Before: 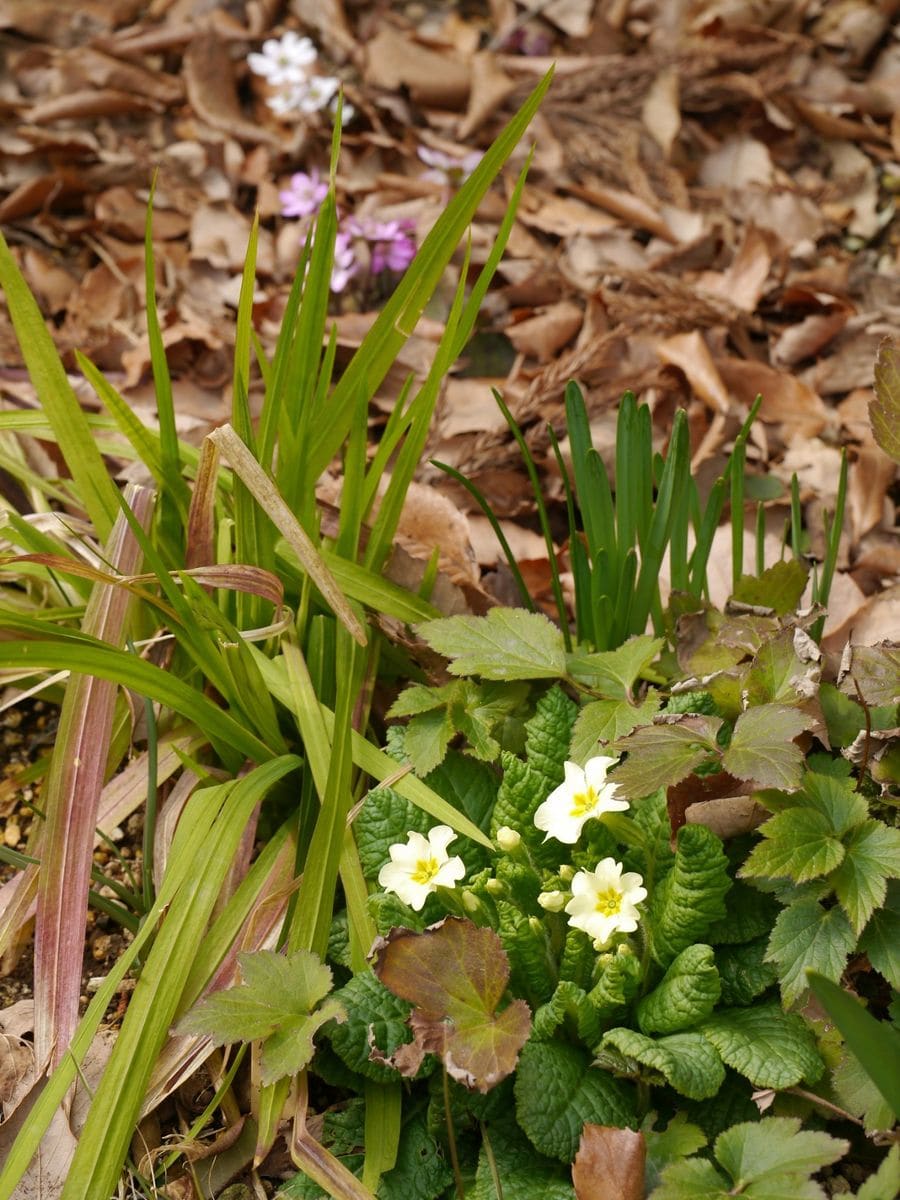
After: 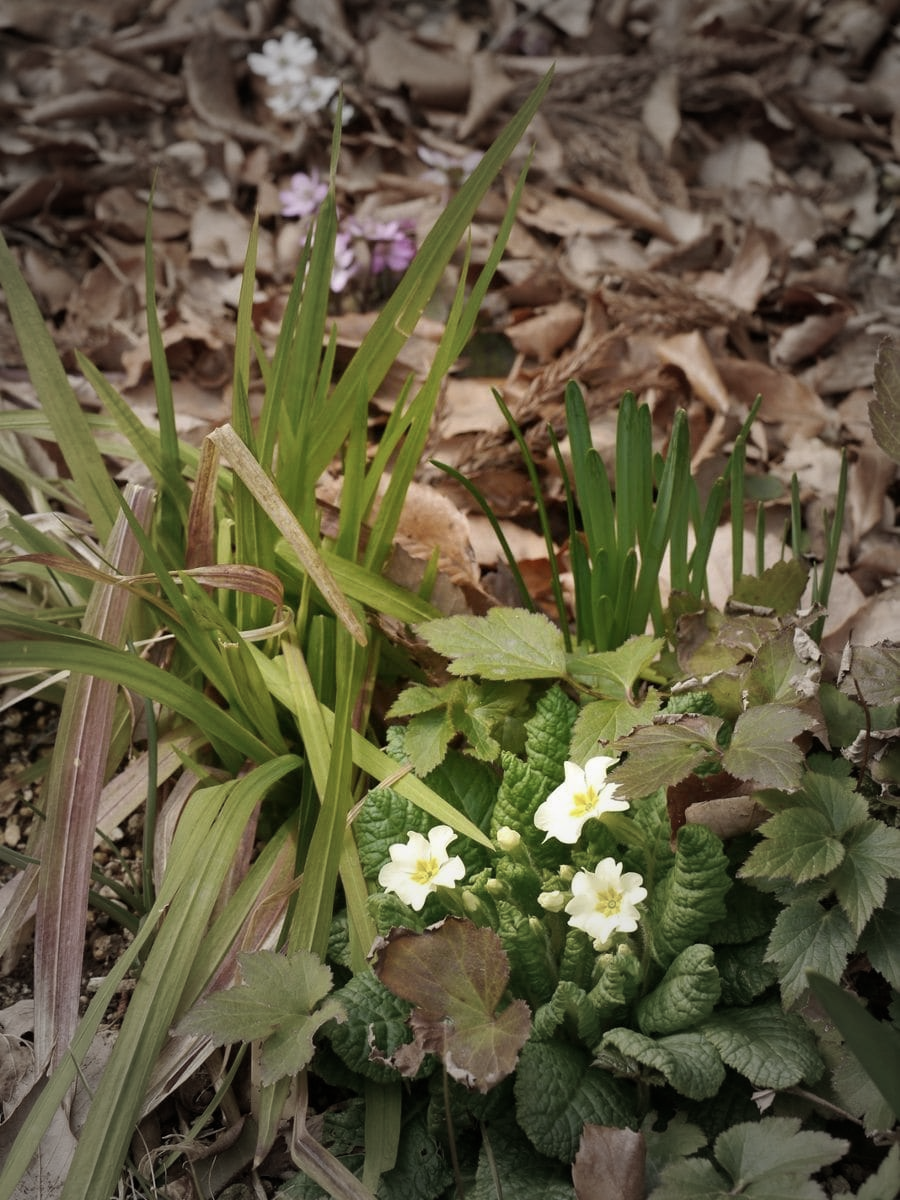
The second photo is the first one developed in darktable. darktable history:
vignetting: fall-off start 33.02%, fall-off radius 64.63%, width/height ratio 0.953
contrast brightness saturation: contrast 0.06, brightness -0.005, saturation -0.213
